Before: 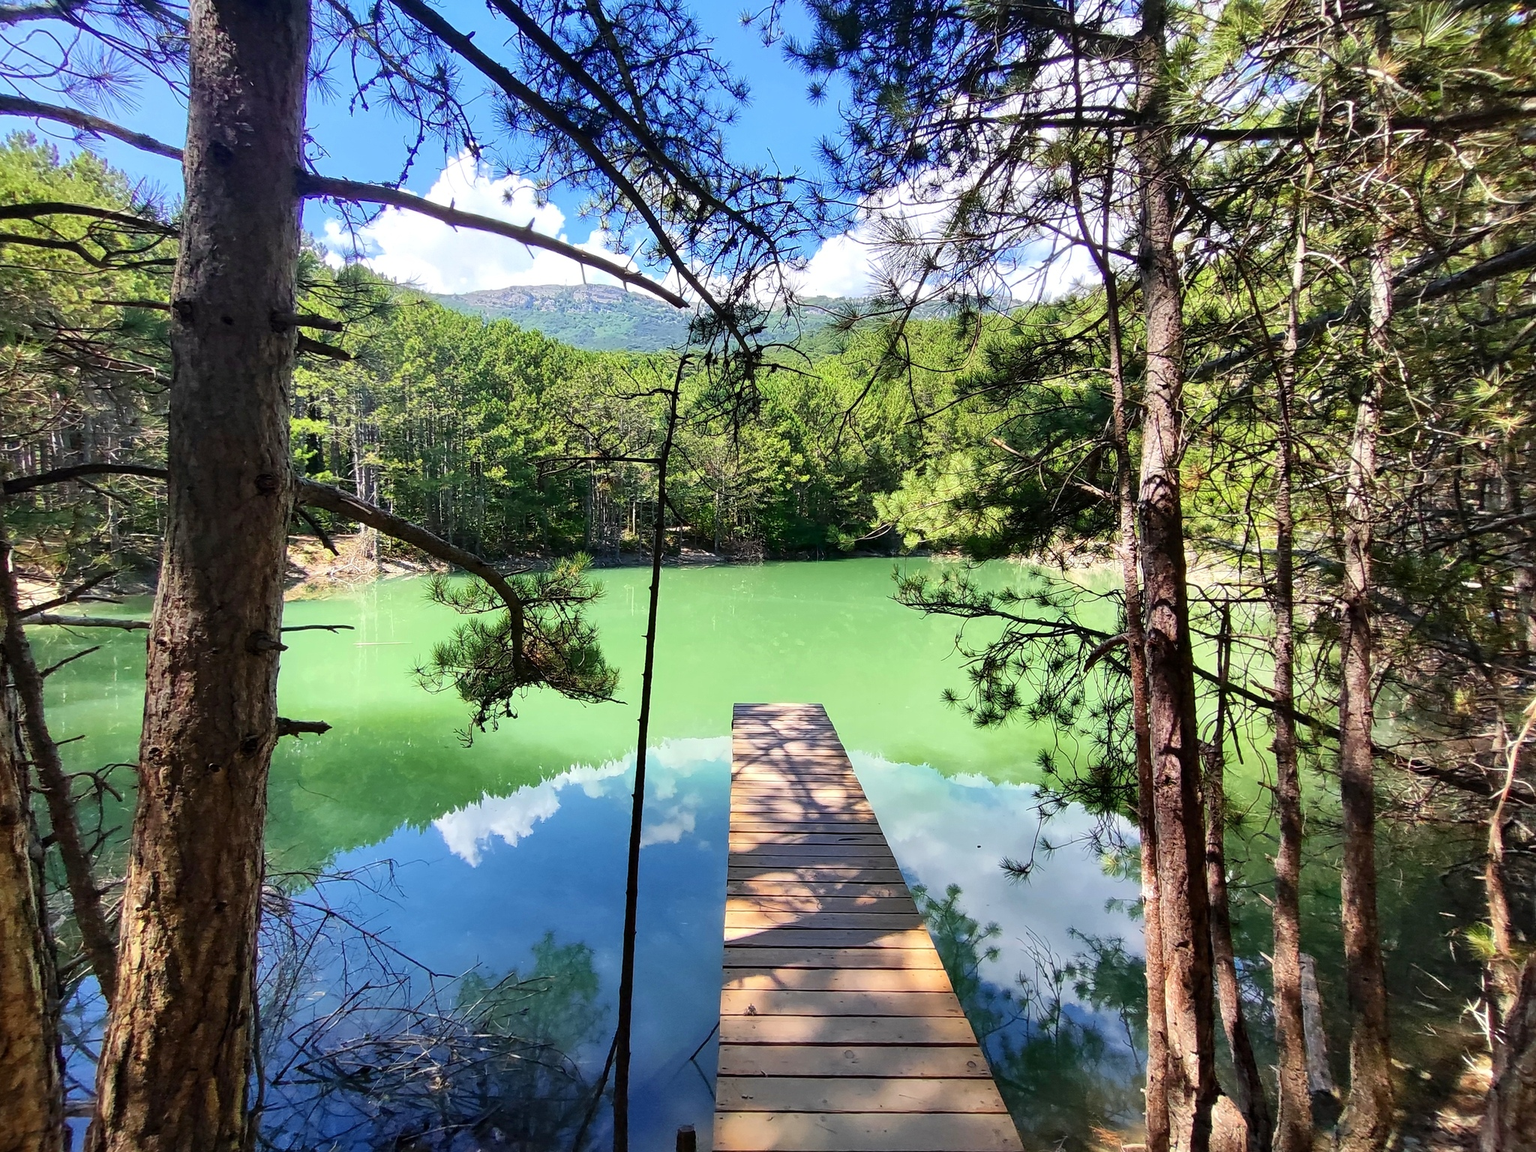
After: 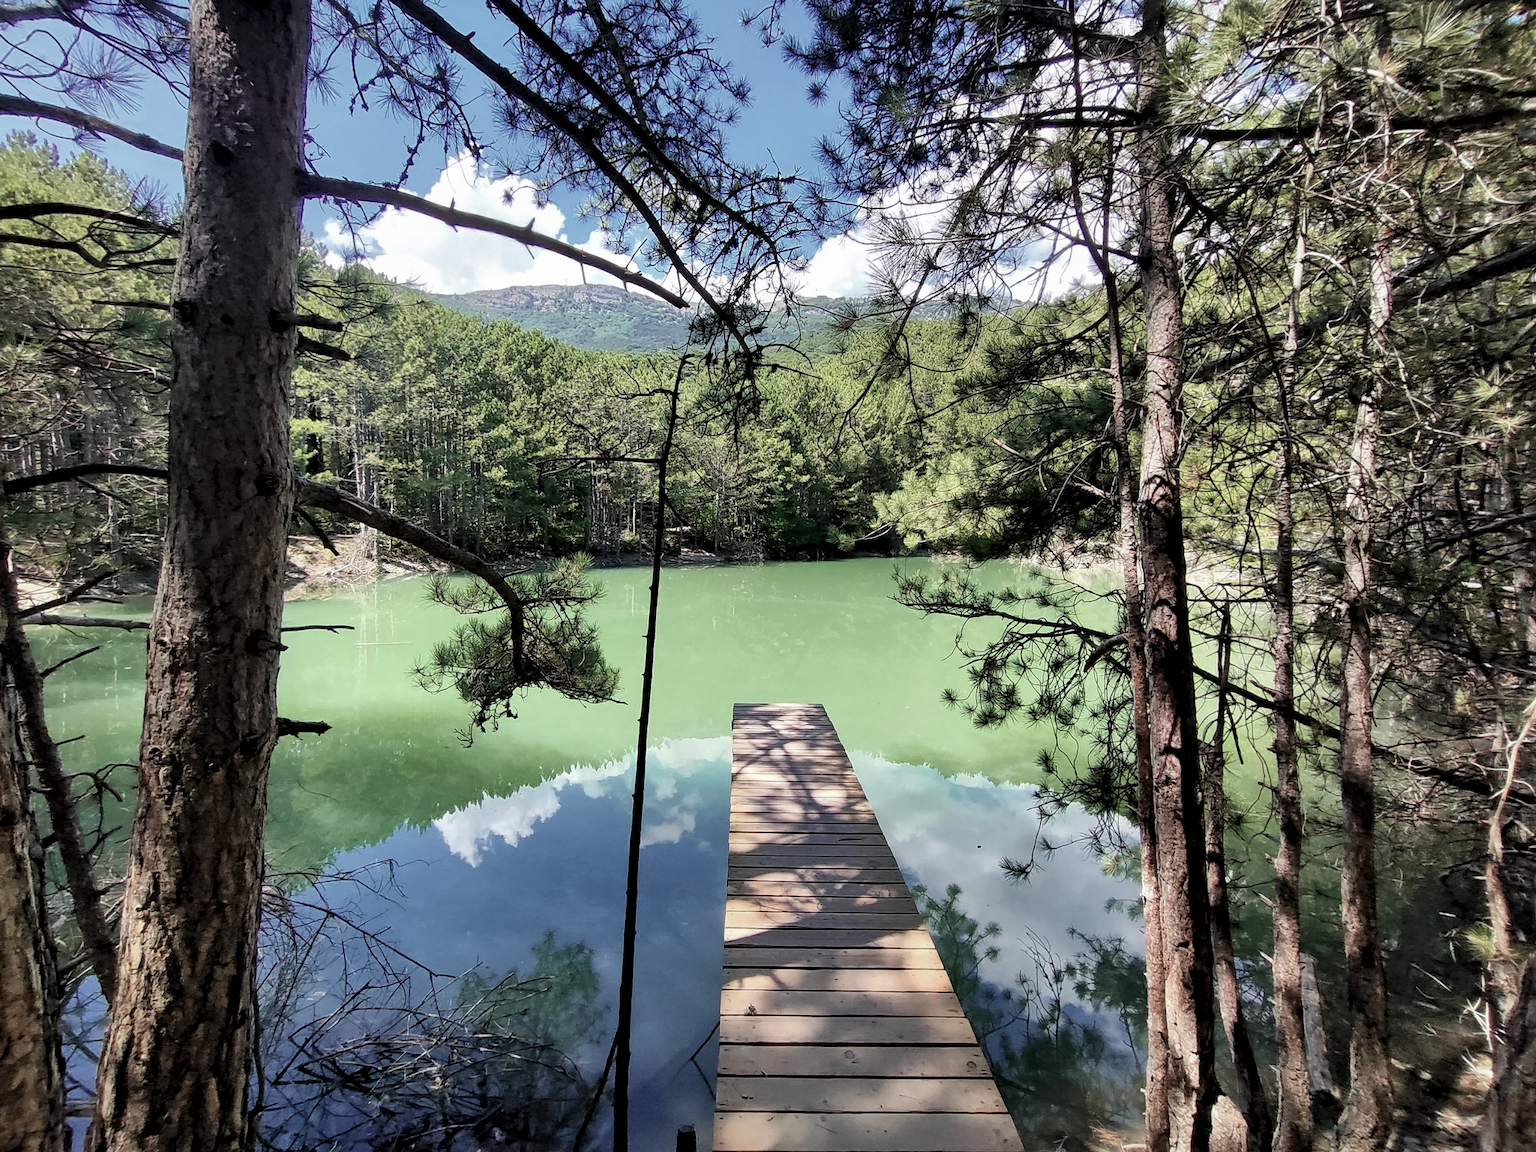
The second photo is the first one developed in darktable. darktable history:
color zones: curves: ch0 [(0, 0.559) (0.153, 0.551) (0.229, 0.5) (0.429, 0.5) (0.571, 0.5) (0.714, 0.5) (0.857, 0.5) (1, 0.559)]; ch1 [(0, 0.417) (0.112, 0.336) (0.213, 0.26) (0.429, 0.34) (0.571, 0.35) (0.683, 0.331) (0.857, 0.344) (1, 0.417)]
tone equalizer: -8 EV 0.211 EV, -7 EV 0.385 EV, -6 EV 0.42 EV, -5 EV 0.213 EV, -3 EV -0.243 EV, -2 EV -0.402 EV, -1 EV -0.429 EV, +0 EV -0.278 EV, edges refinement/feathering 500, mask exposure compensation -1.57 EV, preserve details guided filter
levels: levels [0.062, 0.494, 0.925]
local contrast: mode bilateral grid, contrast 19, coarseness 50, detail 128%, midtone range 0.2
